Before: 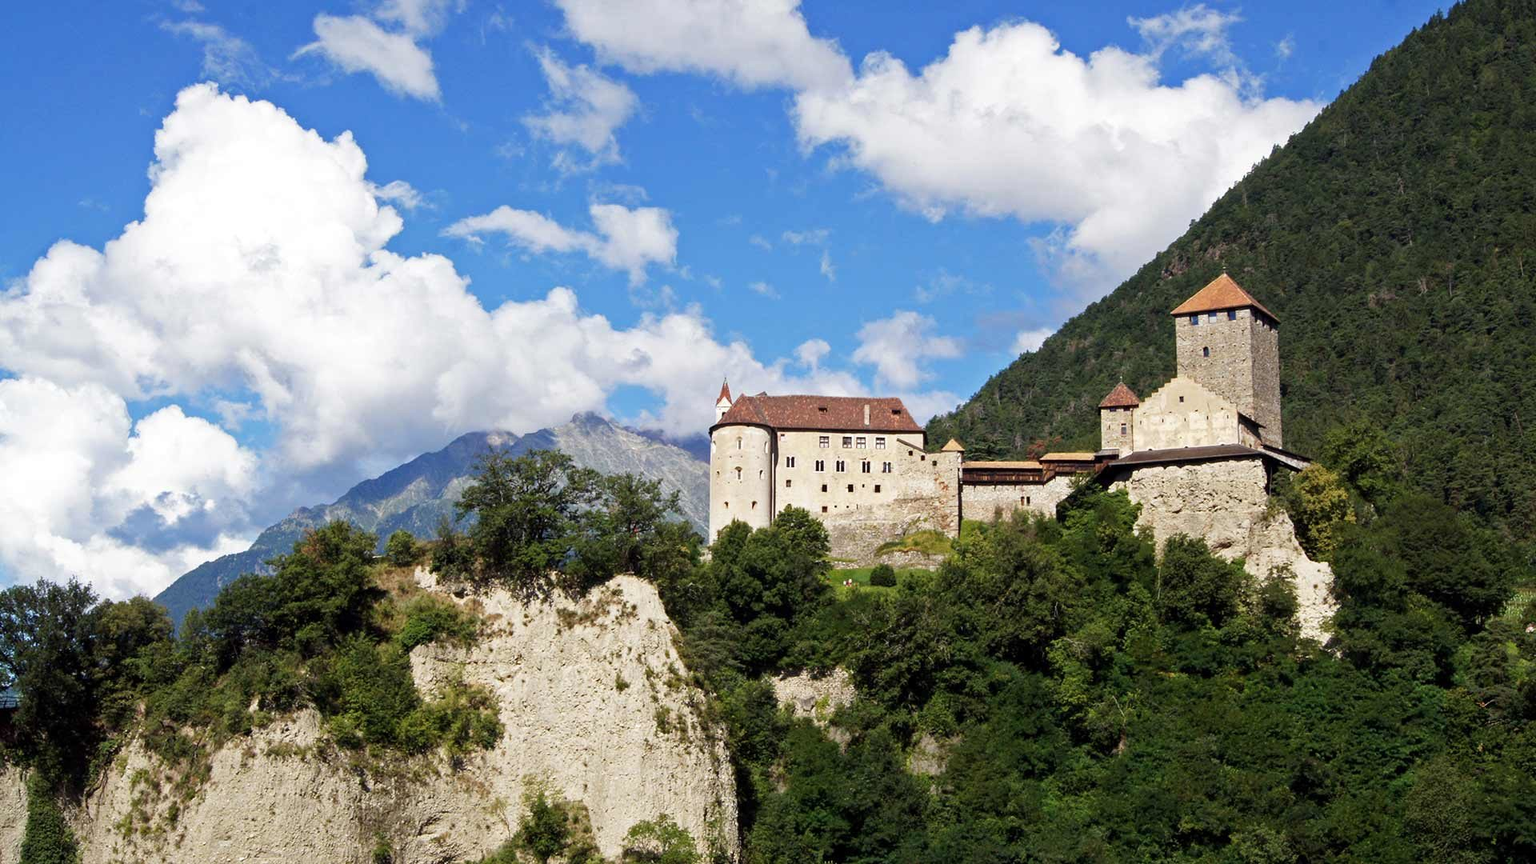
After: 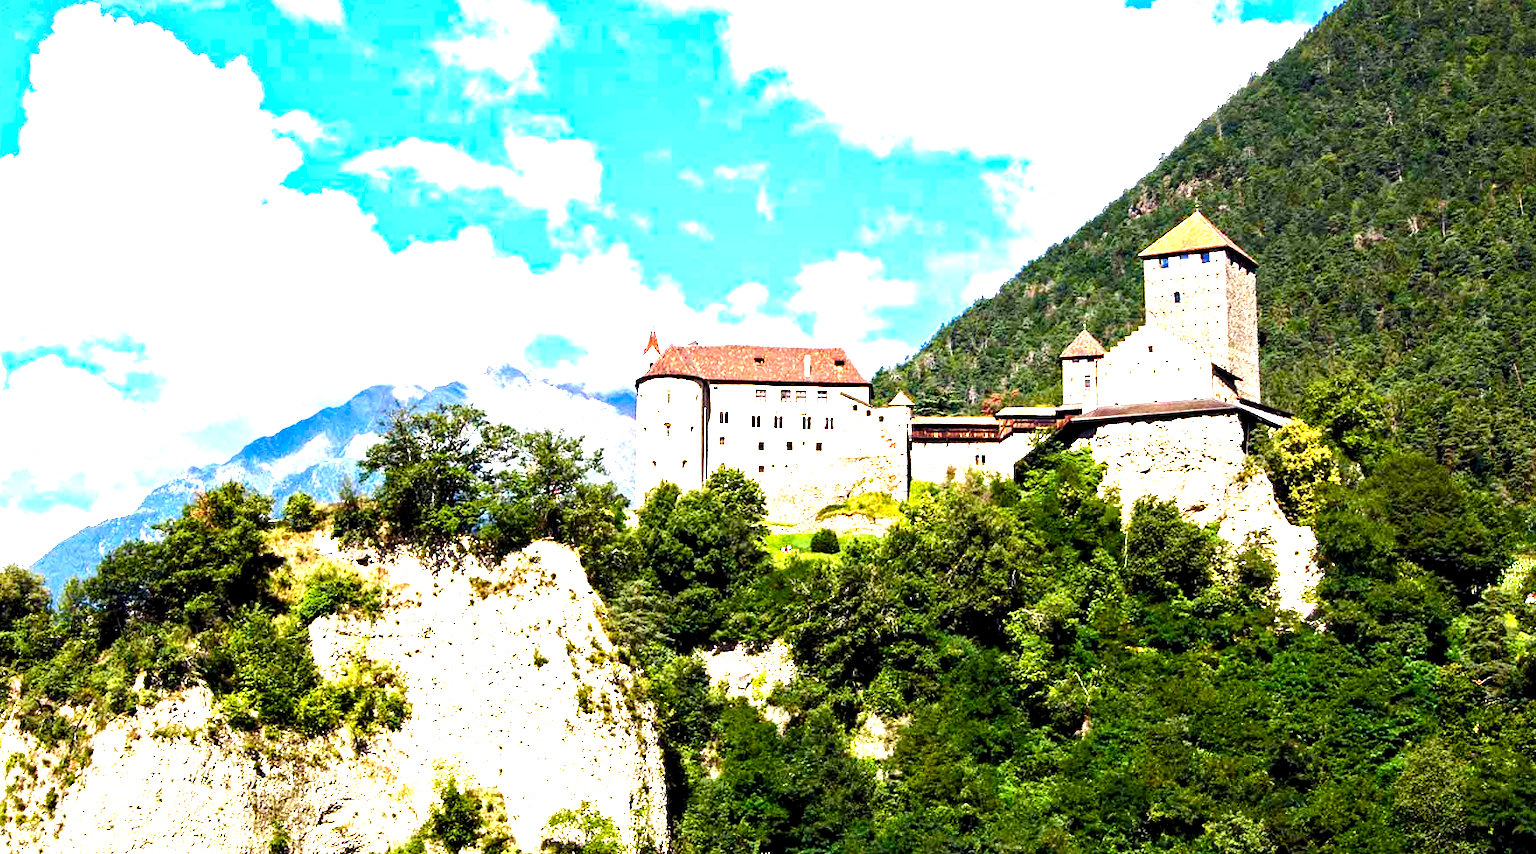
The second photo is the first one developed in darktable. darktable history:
exposure: black level correction 0, exposure 1.45 EV, compensate exposure bias true, compensate highlight preservation false
tone equalizer: -8 EV -0.75 EV, -7 EV -0.7 EV, -6 EV -0.6 EV, -5 EV -0.4 EV, -3 EV 0.4 EV, -2 EV 0.6 EV, -1 EV 0.7 EV, +0 EV 0.75 EV, edges refinement/feathering 500, mask exposure compensation -1.57 EV, preserve details no
crop and rotate: left 8.262%, top 9.226%
contrast equalizer: octaves 7, y [[0.6 ×6], [0.55 ×6], [0 ×6], [0 ×6], [0 ×6]], mix 0.53
color balance rgb: linear chroma grading › global chroma 18.9%, perceptual saturation grading › global saturation 20%, perceptual saturation grading › highlights -25%, perceptual saturation grading › shadows 50%, global vibrance 18.93%
